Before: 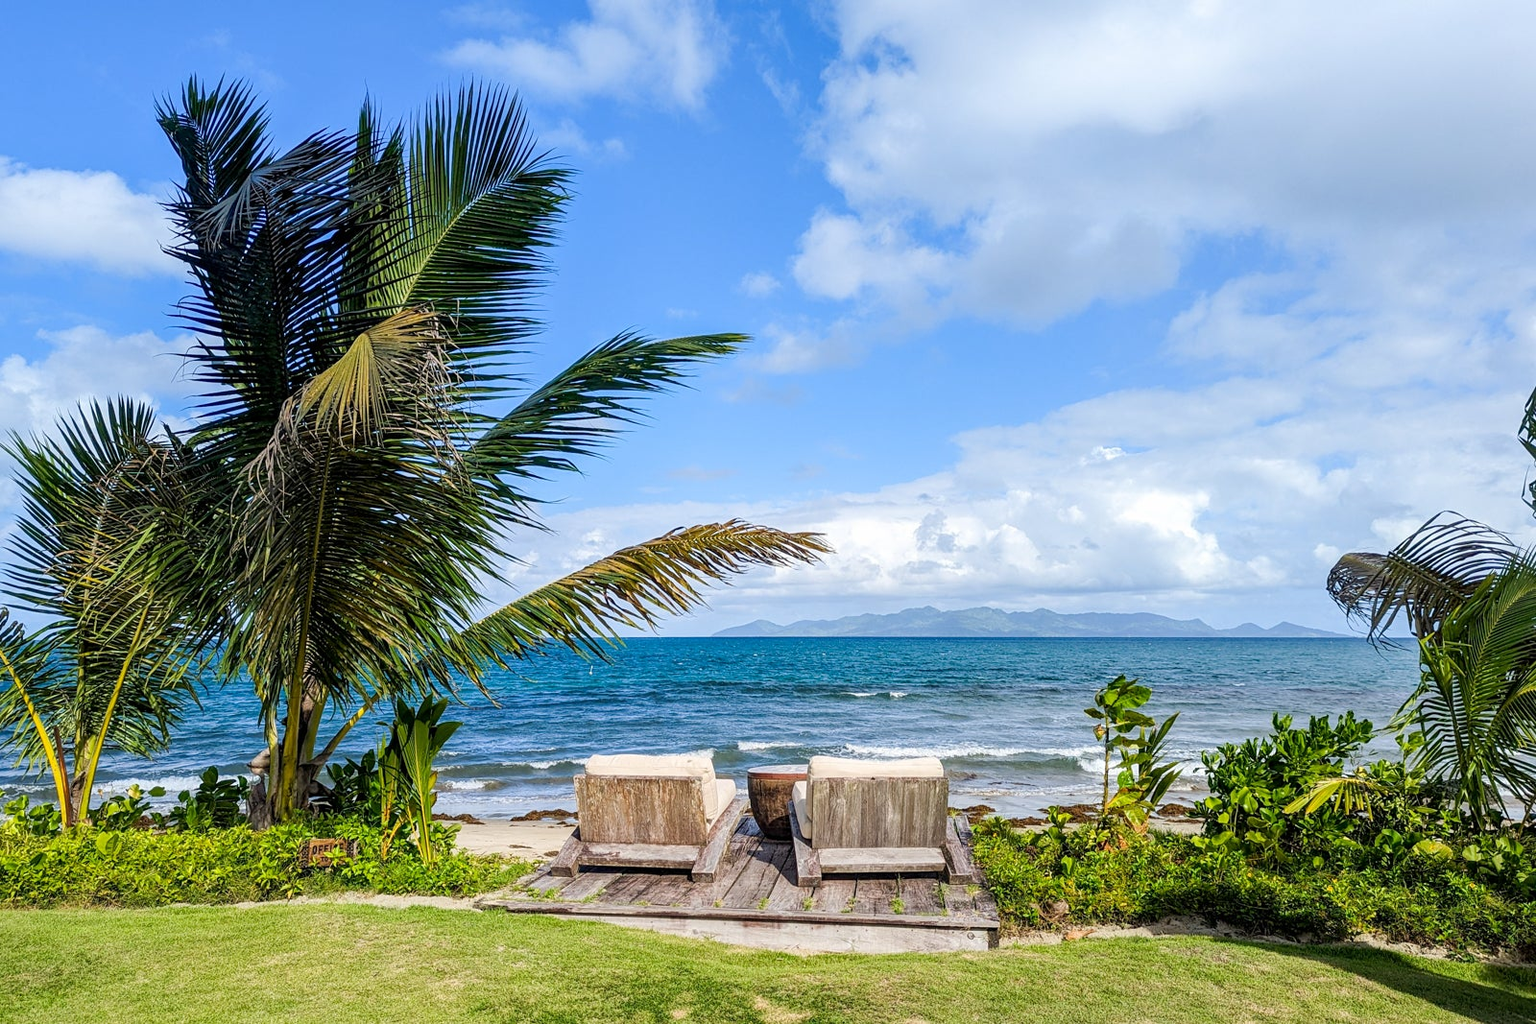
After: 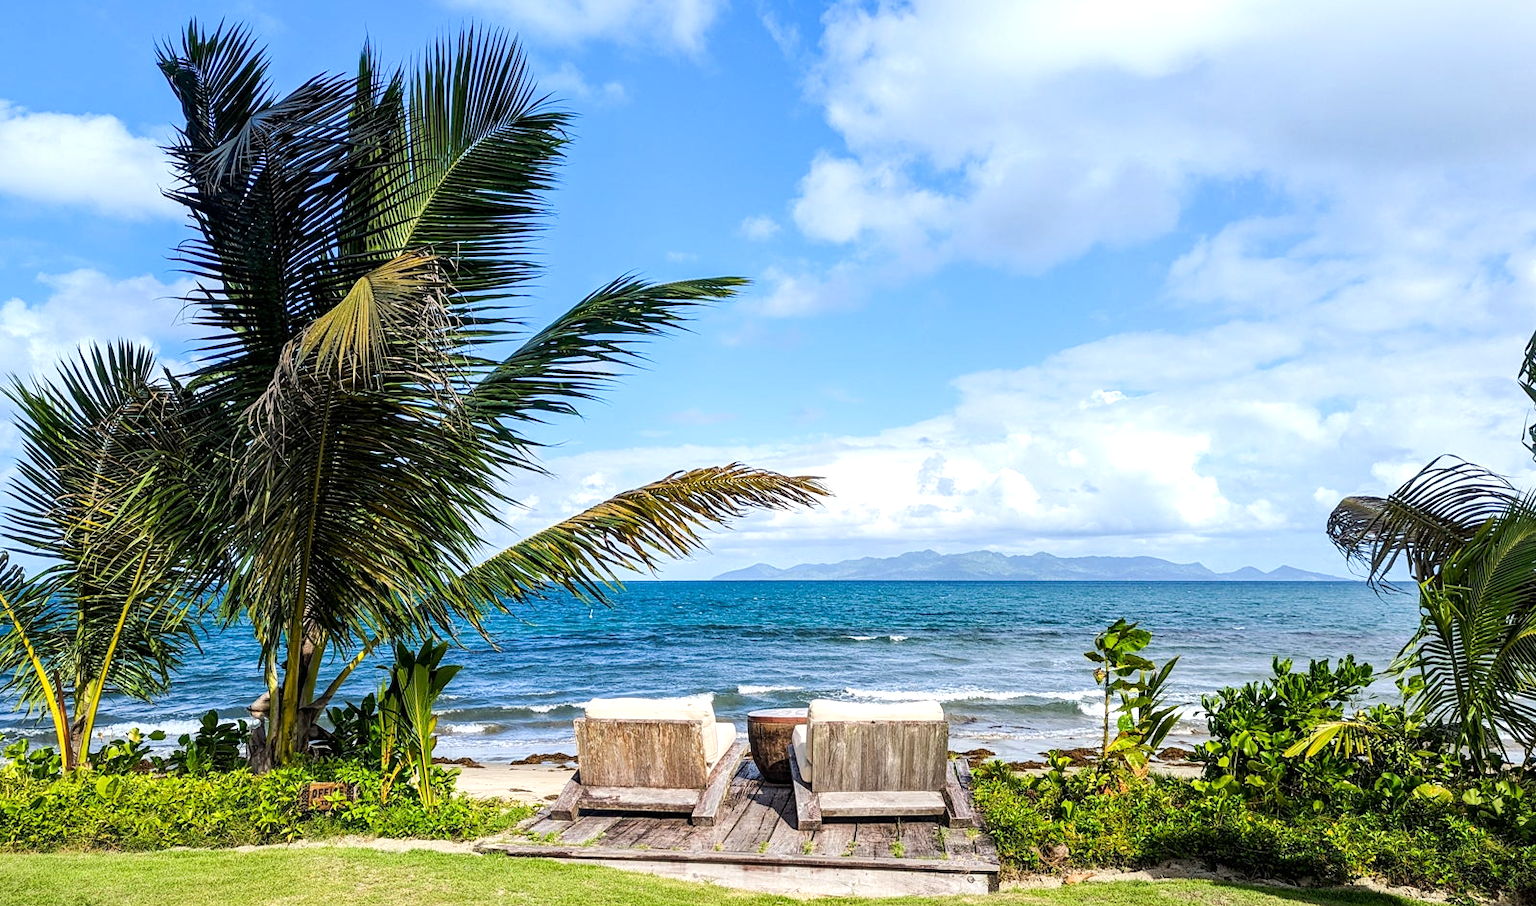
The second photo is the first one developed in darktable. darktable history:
crop and rotate: top 5.575%, bottom 5.865%
tone equalizer: -8 EV -0.398 EV, -7 EV -0.391 EV, -6 EV -0.311 EV, -5 EV -0.225 EV, -3 EV 0.253 EV, -2 EV 0.337 EV, -1 EV 0.365 EV, +0 EV 0.403 EV, edges refinement/feathering 500, mask exposure compensation -1.57 EV, preserve details guided filter
